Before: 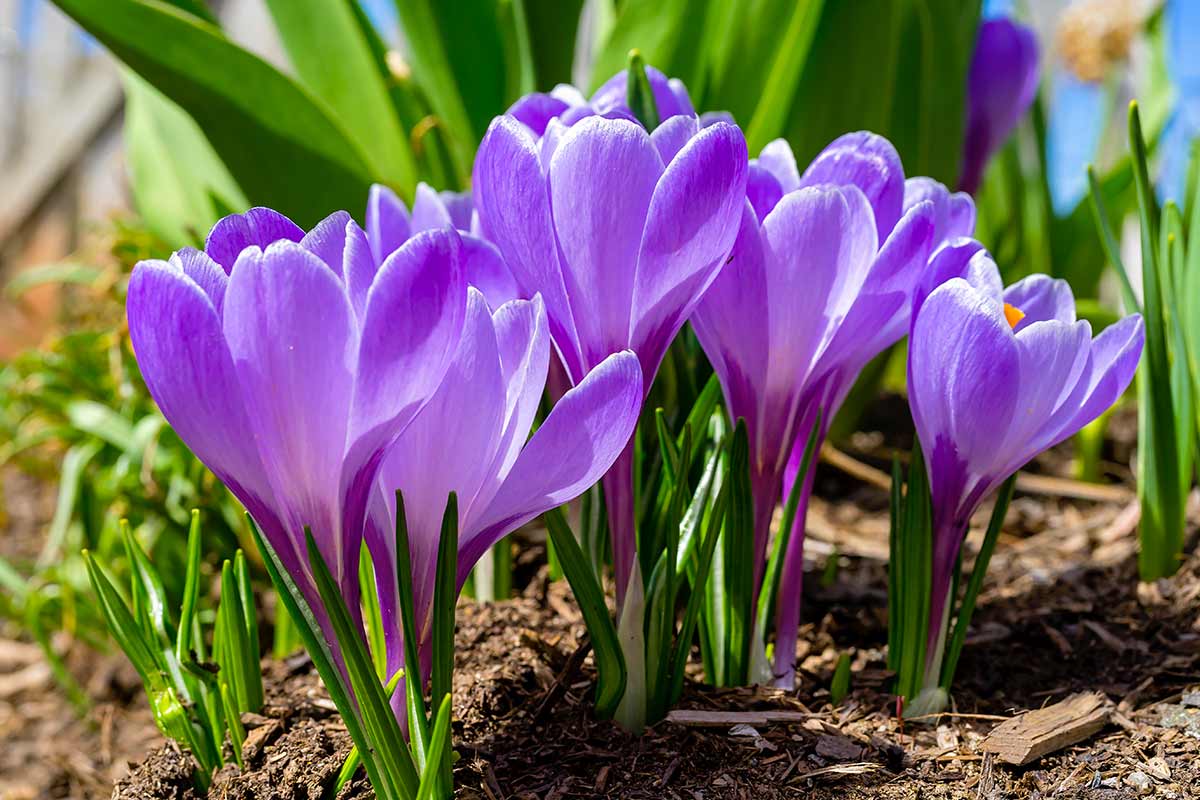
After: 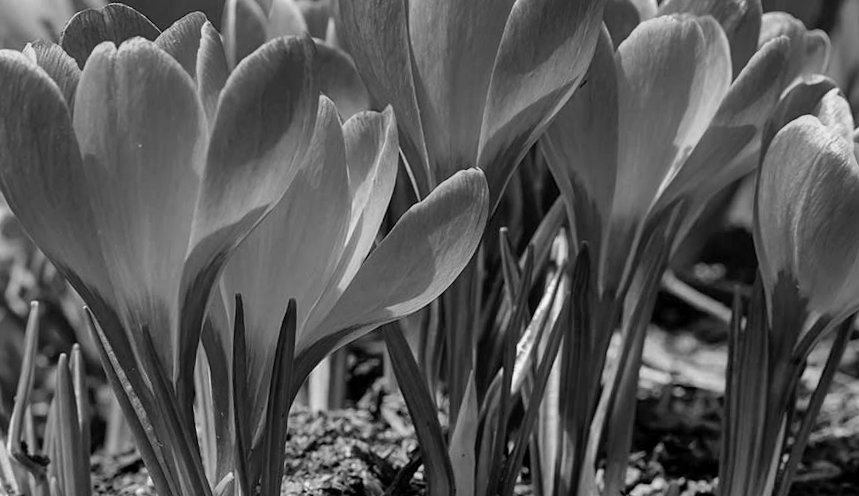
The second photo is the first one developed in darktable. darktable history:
monochrome: size 1
crop and rotate: angle -3.37°, left 9.79%, top 20.73%, right 12.42%, bottom 11.82%
color correction: highlights a* -2.73, highlights b* -2.09, shadows a* 2.41, shadows b* 2.73
shadows and highlights: radius 108.52, shadows 40.68, highlights -72.88, low approximation 0.01, soften with gaussian
color balance rgb: perceptual saturation grading › global saturation 30%, global vibrance 20%
